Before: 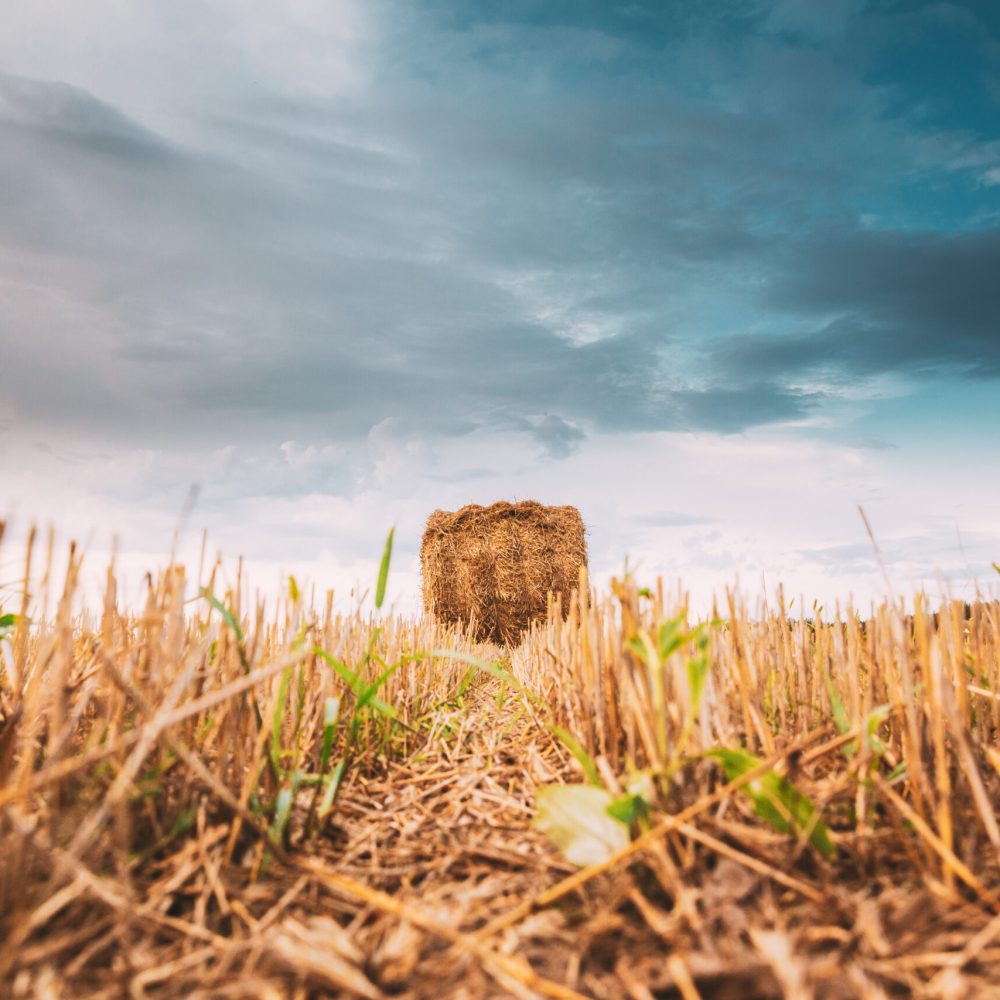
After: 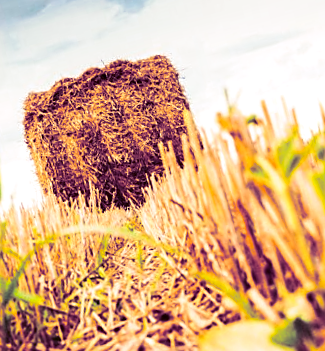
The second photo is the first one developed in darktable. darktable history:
crop: left 40.878%, top 39.176%, right 25.993%, bottom 3.081%
sharpen: on, module defaults
rotate and perspective: rotation -14.8°, crop left 0.1, crop right 0.903, crop top 0.25, crop bottom 0.748
exposure: exposure 0.29 EV, compensate highlight preservation false
contrast brightness saturation: contrast 0.22, brightness -0.19, saturation 0.24
split-toning: shadows › hue 277.2°, shadows › saturation 0.74
